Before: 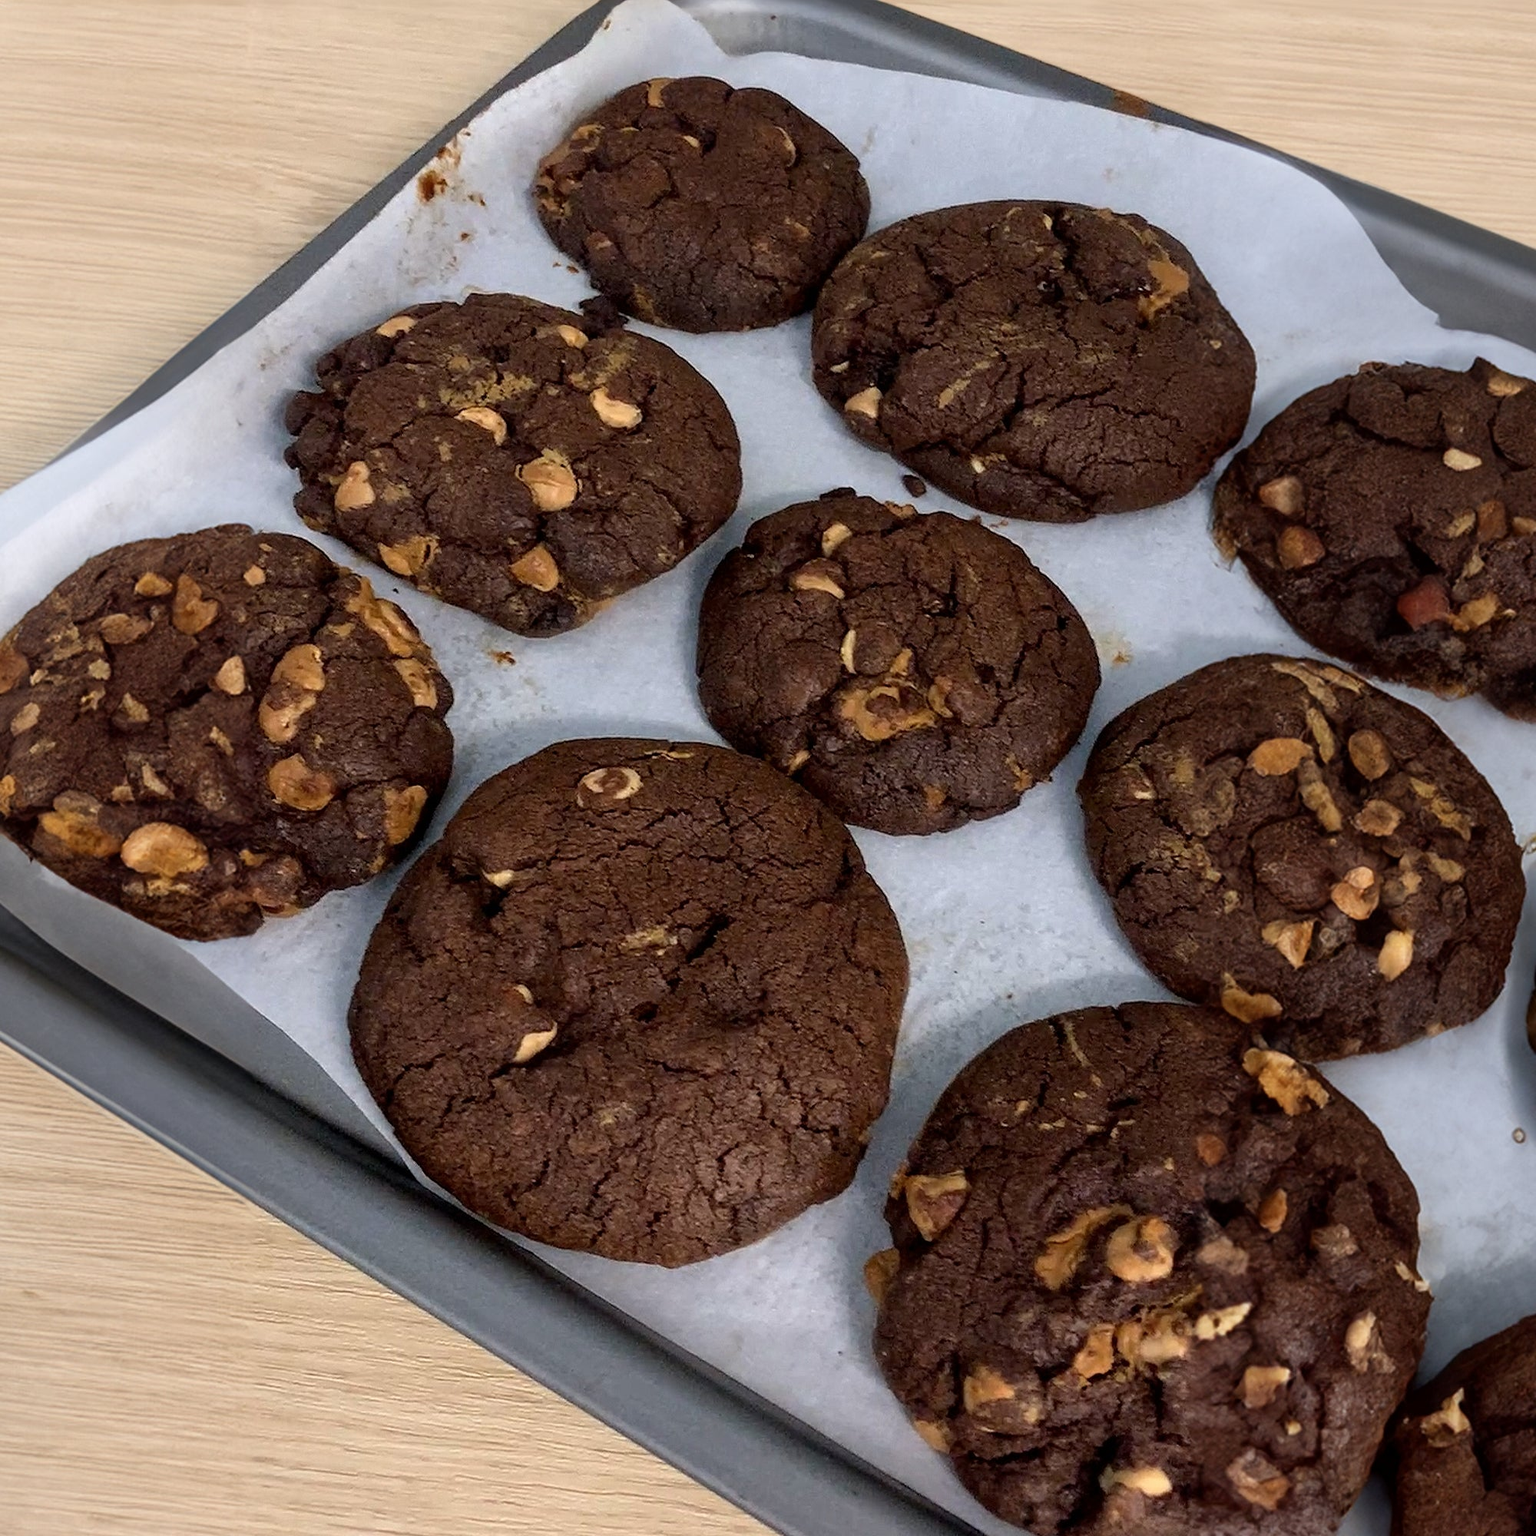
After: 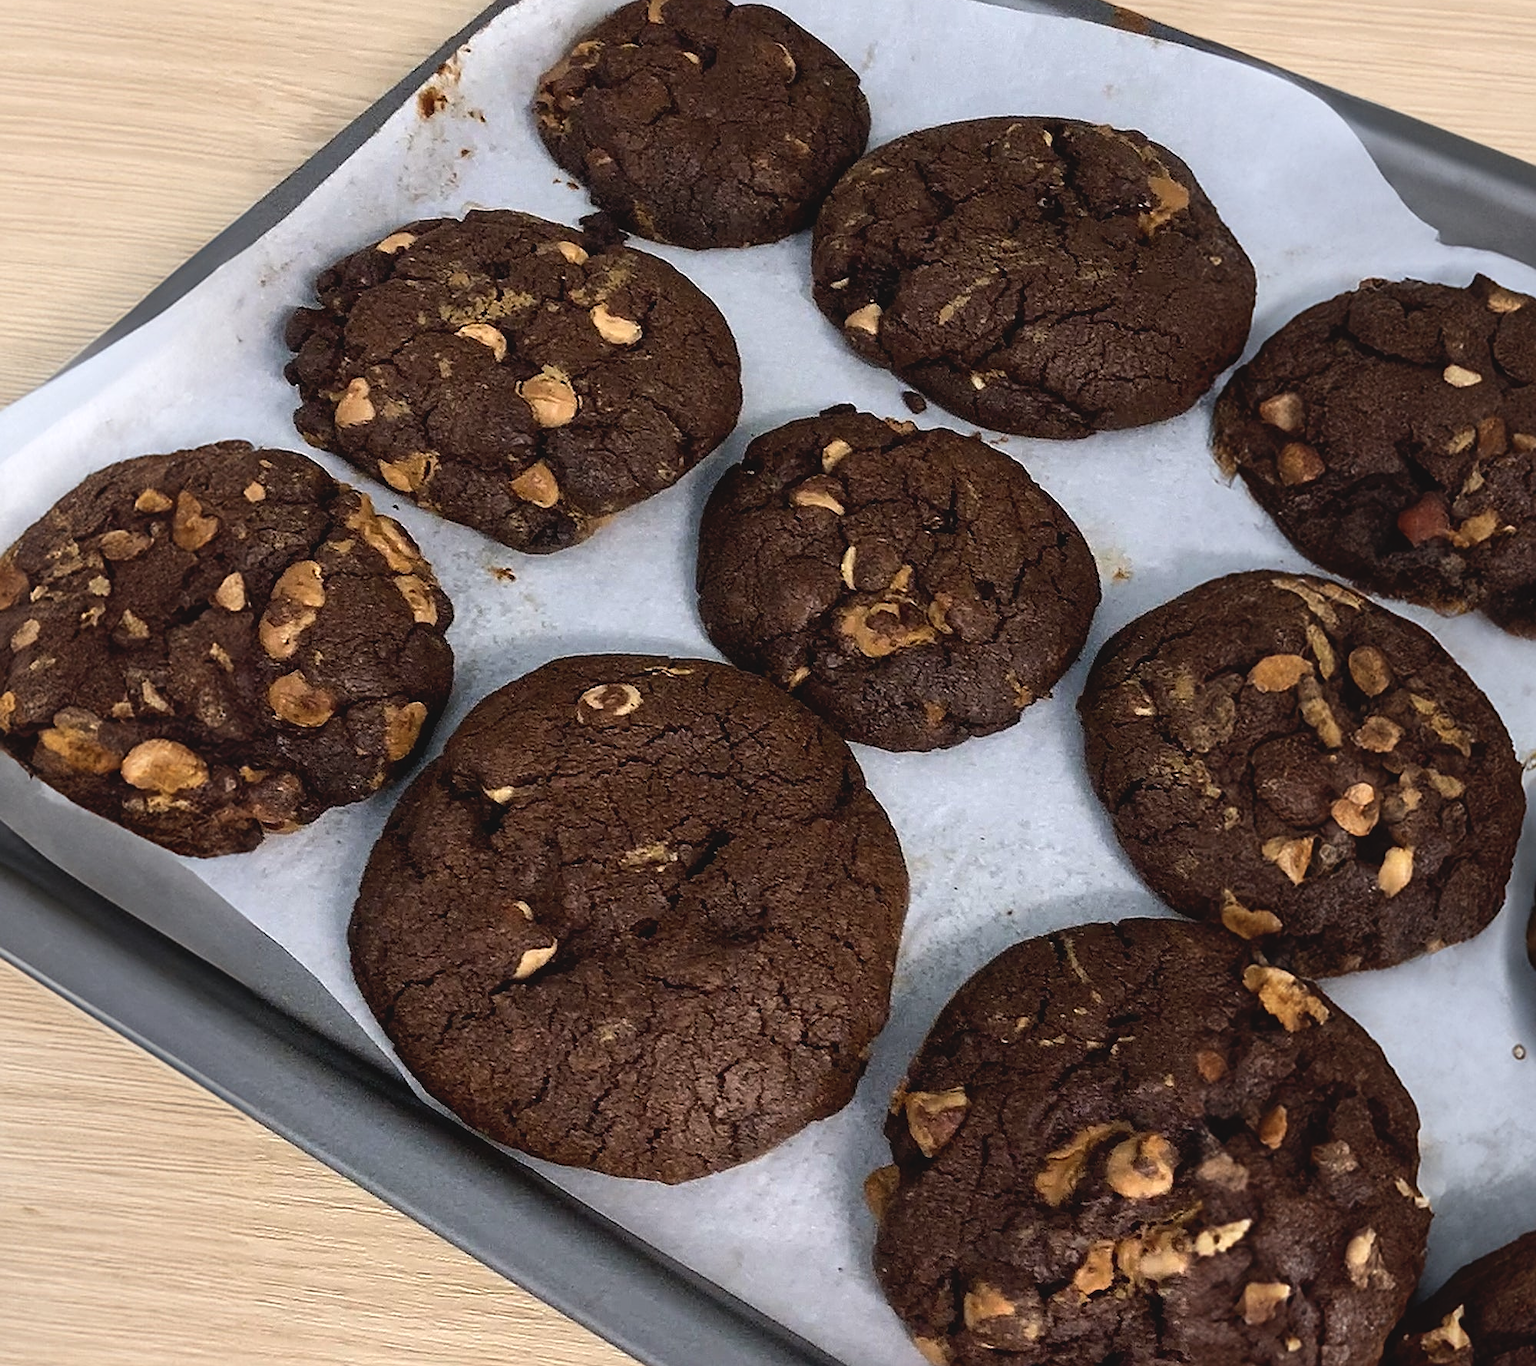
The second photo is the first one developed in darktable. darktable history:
tone equalizer: -8 EV -0.446 EV, -7 EV -0.386 EV, -6 EV -0.359 EV, -5 EV -0.234 EV, -3 EV 0.208 EV, -2 EV 0.362 EV, -1 EV 0.395 EV, +0 EV 0.419 EV, edges refinement/feathering 500, mask exposure compensation -1.57 EV, preserve details no
contrast brightness saturation: contrast -0.102, saturation -0.095
sharpen: on, module defaults
crop and rotate: top 5.453%, bottom 5.592%
